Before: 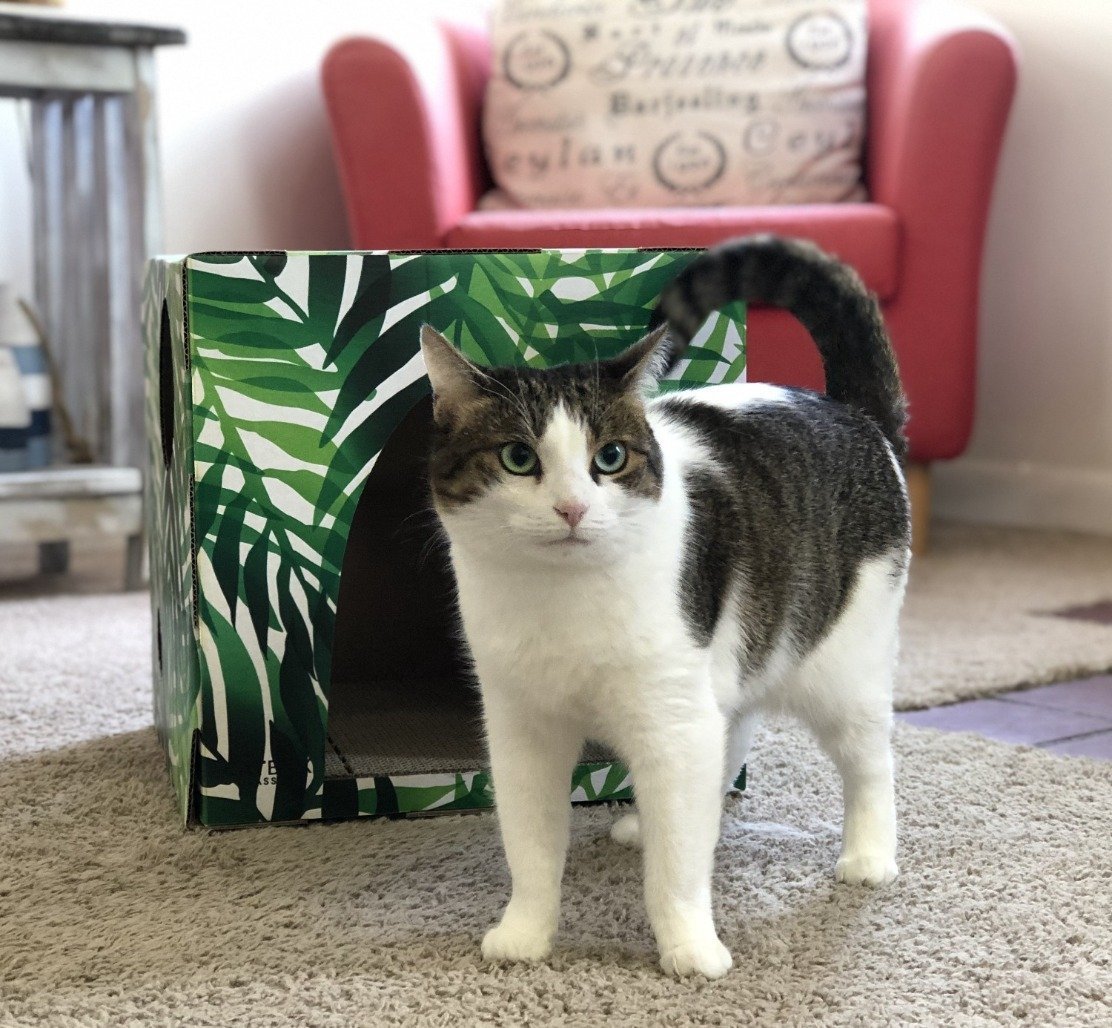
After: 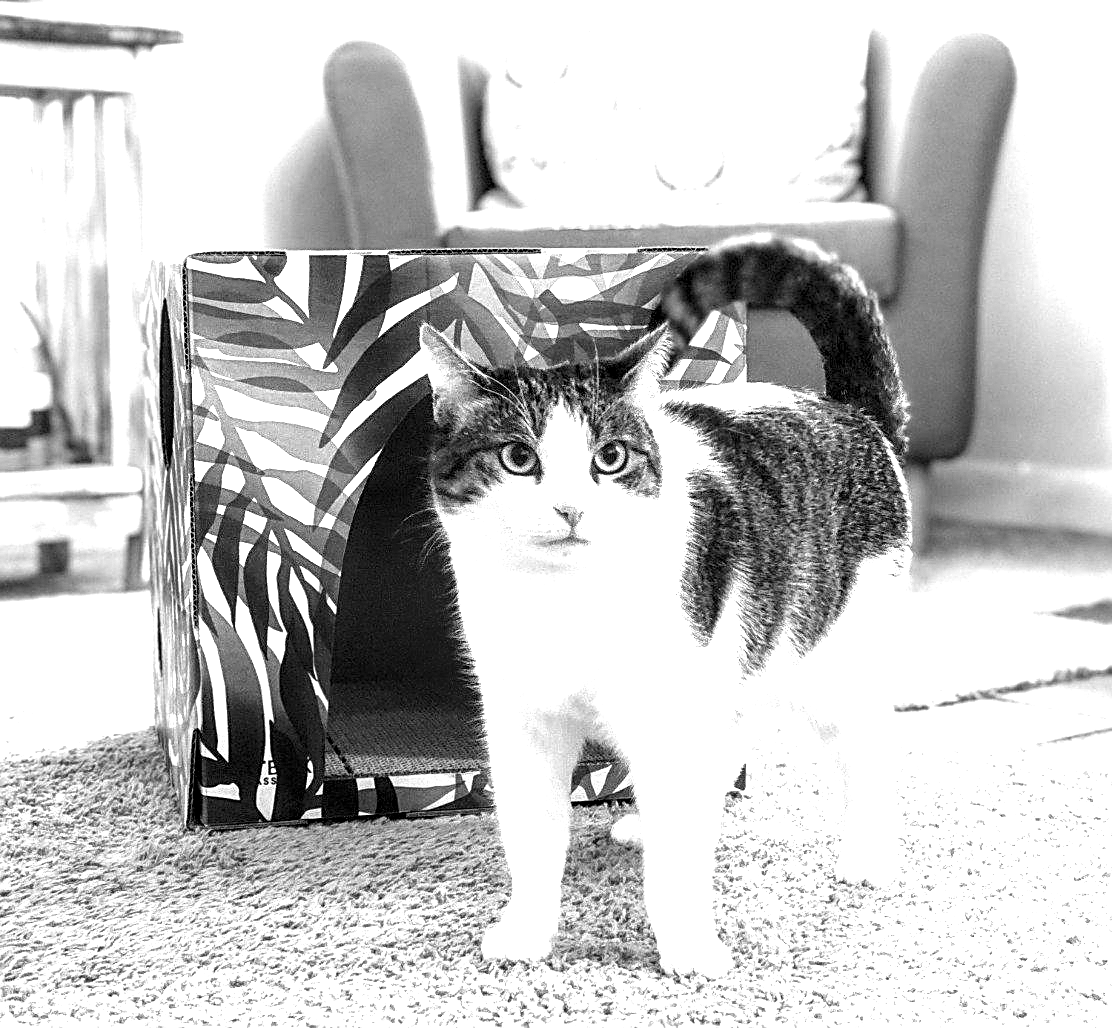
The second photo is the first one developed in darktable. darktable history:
exposure: black level correction 0, exposure 1.099 EV, compensate highlight preservation false
local contrast: highlights 60%, shadows 59%, detail 160%
sharpen: on, module defaults
tone equalizer: -8 EV -0.757 EV, -7 EV -0.676 EV, -6 EV -0.614 EV, -5 EV -0.373 EV, -3 EV 0.372 EV, -2 EV 0.6 EV, -1 EV 0.678 EV, +0 EV 0.739 EV
contrast brightness saturation: contrast 0.038, saturation 0.072
color calibration: output gray [0.21, 0.42, 0.37, 0], illuminant as shot in camera, x 0.379, y 0.381, temperature 4092.63 K, clip negative RGB from gamut false
